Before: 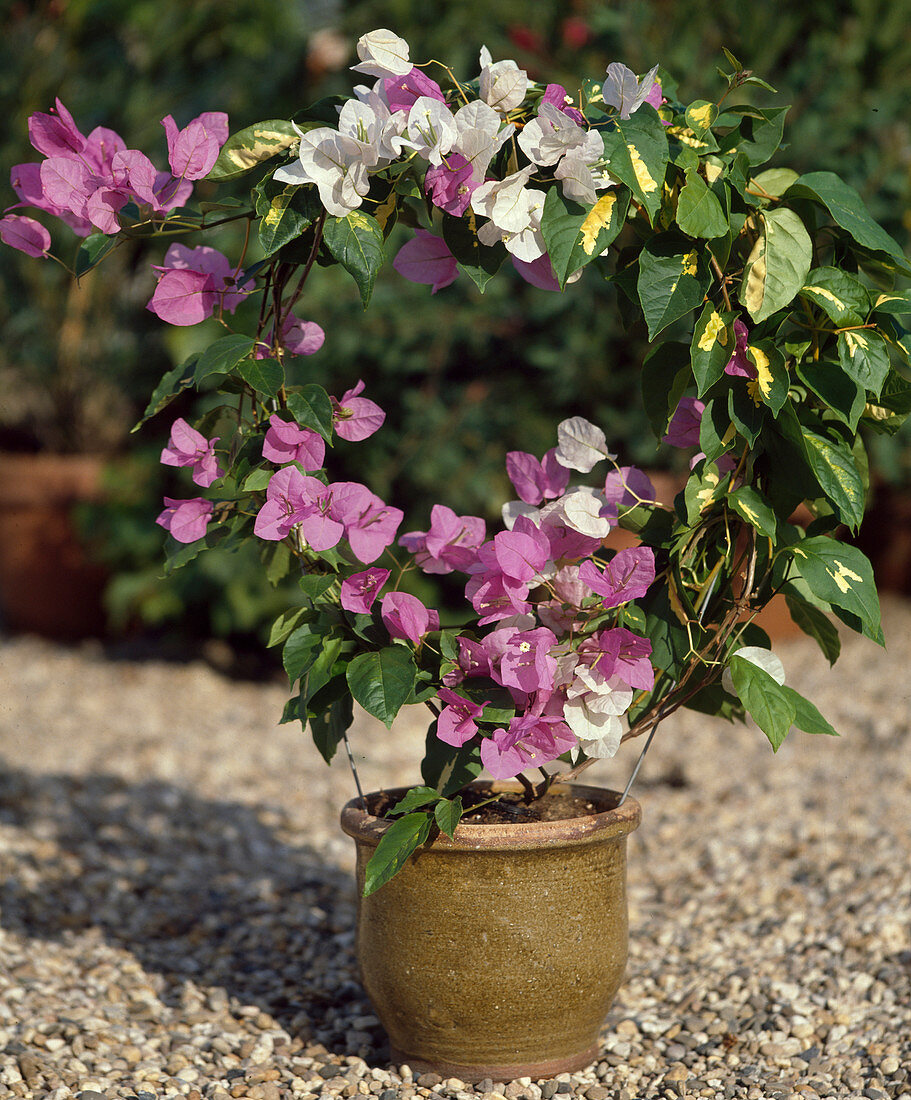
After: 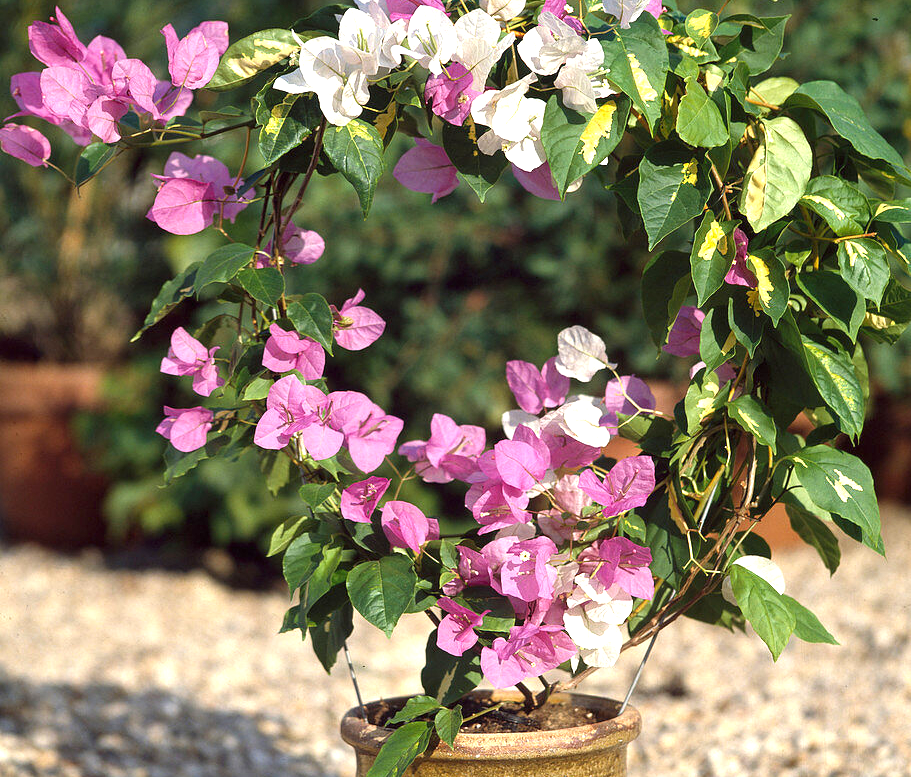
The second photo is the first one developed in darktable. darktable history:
exposure: black level correction 0, exposure 1 EV, compensate exposure bias true, compensate highlight preservation false
crop and rotate: top 8.293%, bottom 20.996%
